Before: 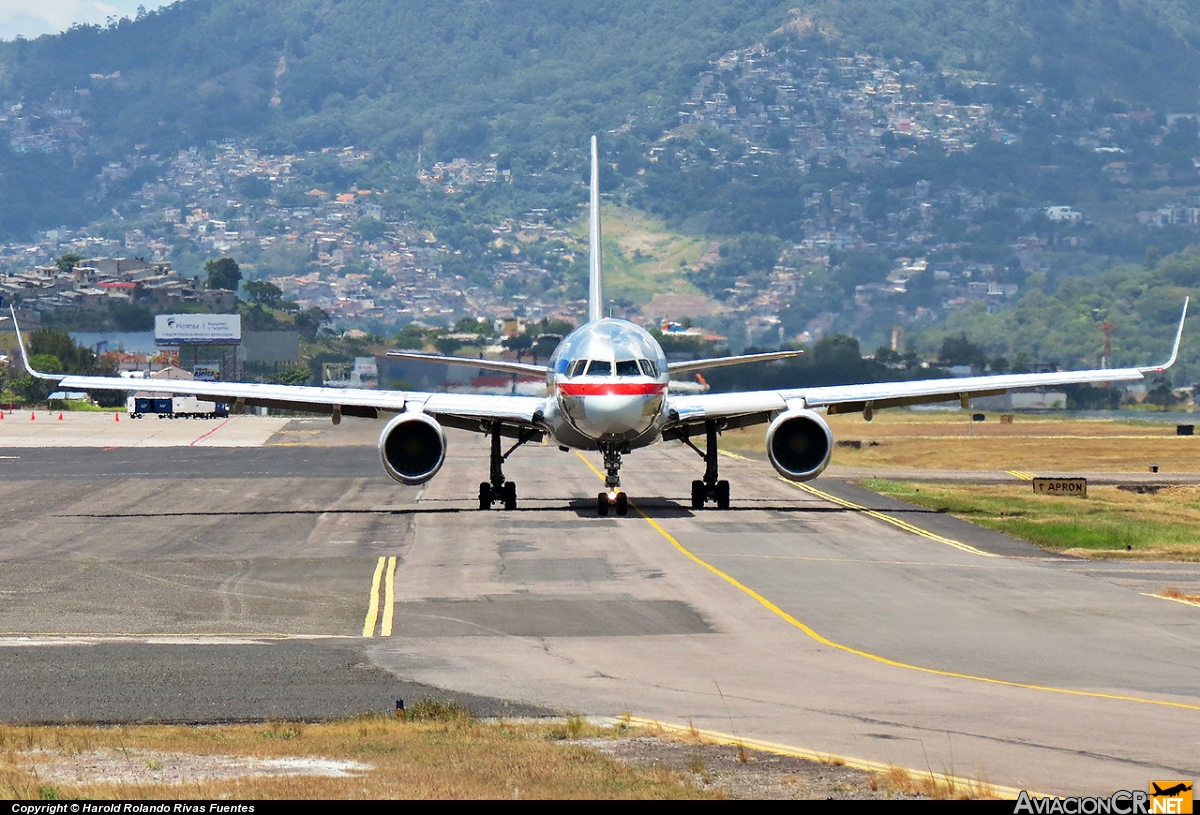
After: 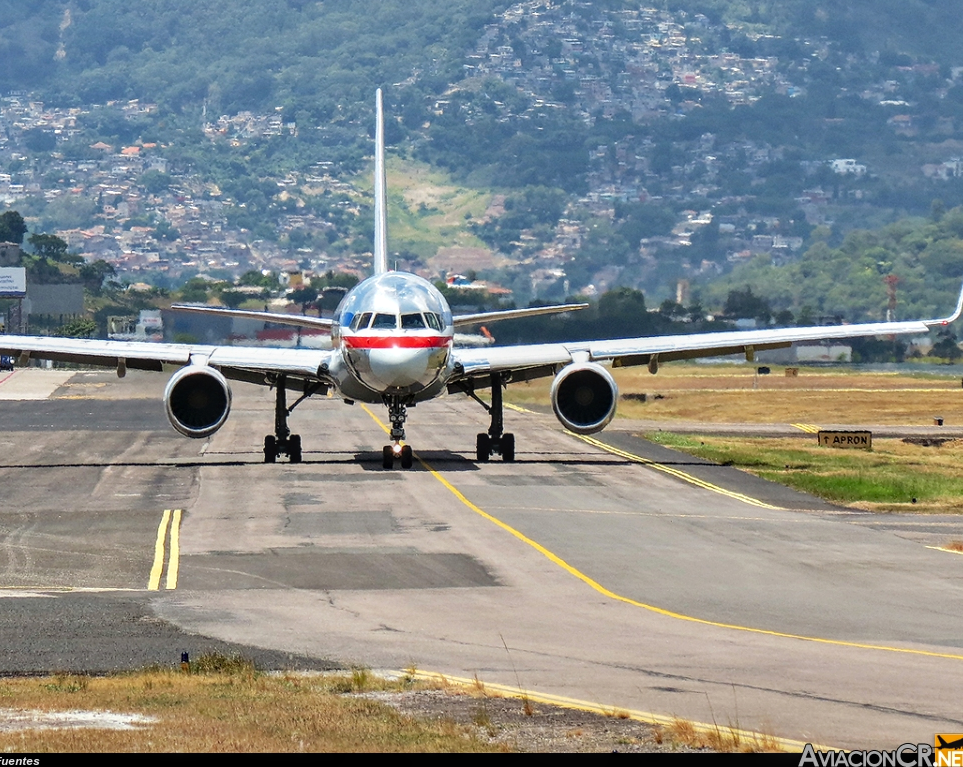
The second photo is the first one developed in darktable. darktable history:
local contrast: on, module defaults
crop and rotate: left 17.959%, top 5.771%, right 1.742%
